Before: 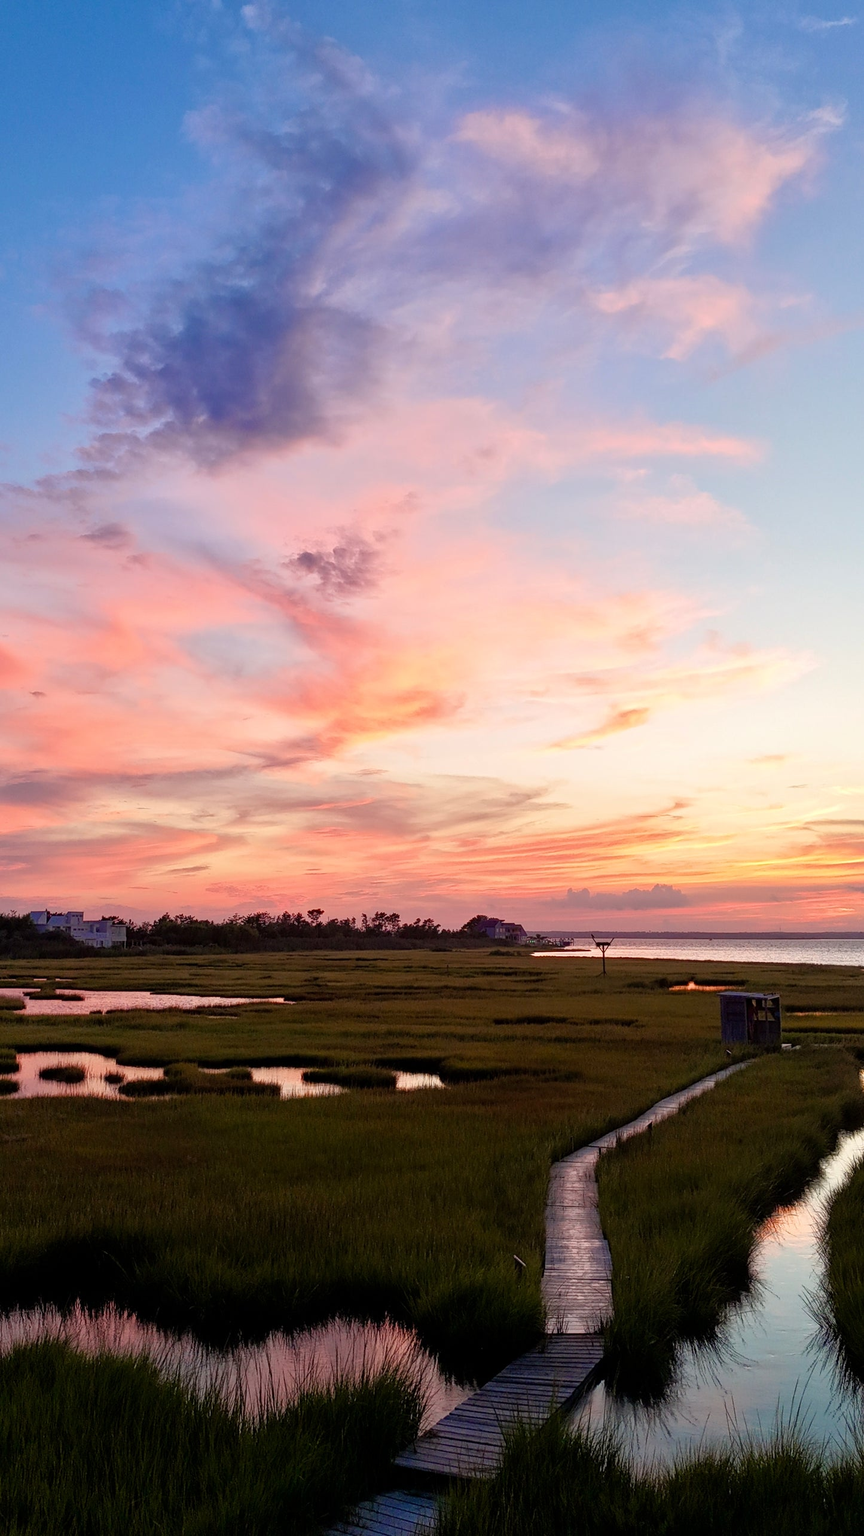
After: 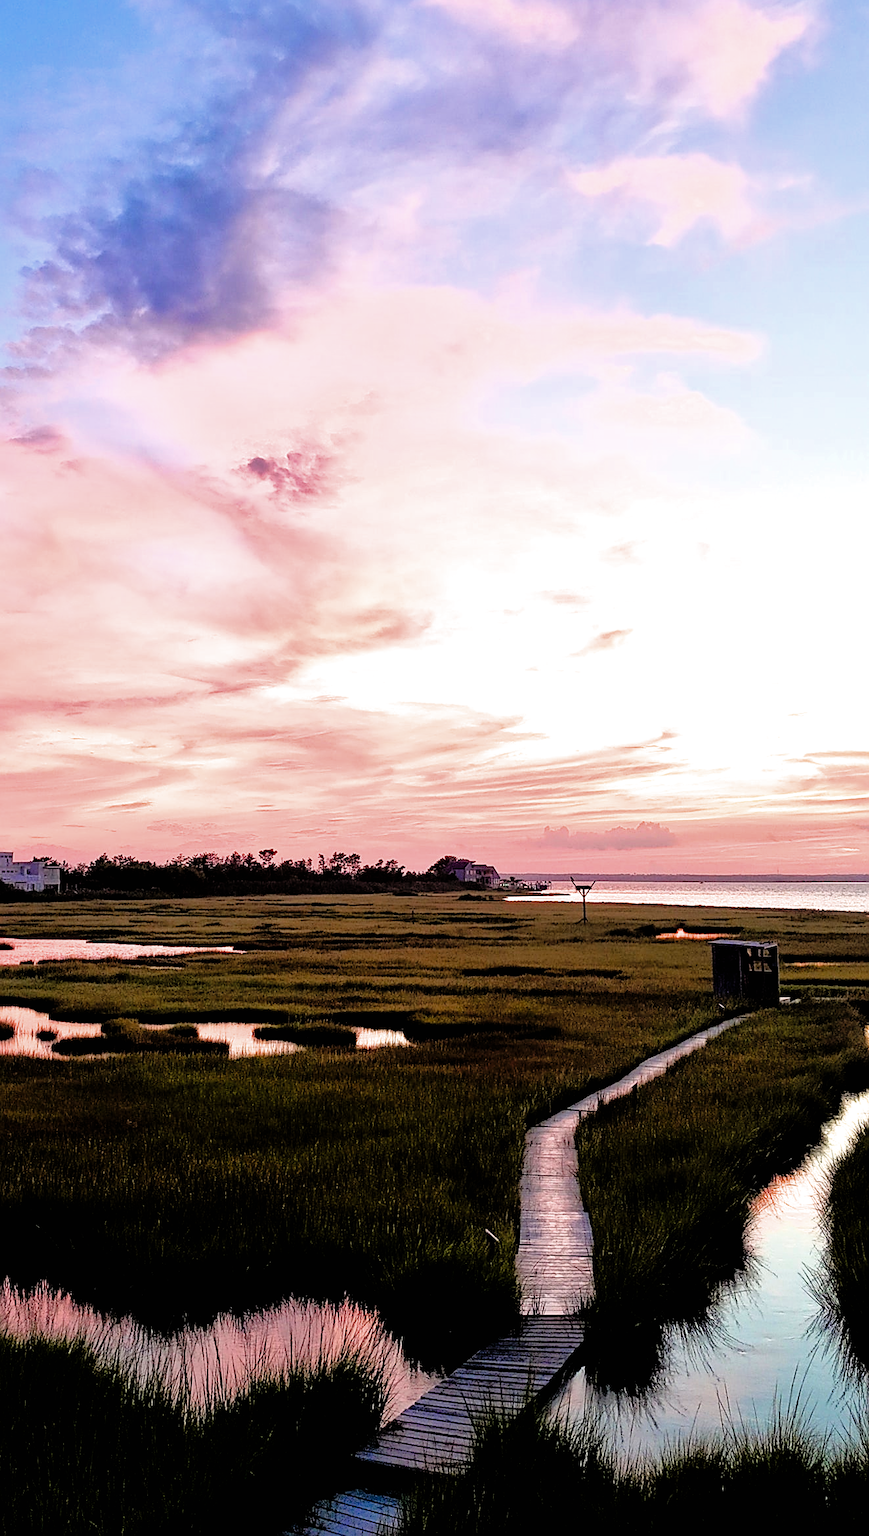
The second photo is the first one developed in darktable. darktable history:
sharpen: on, module defaults
crop and rotate: left 8.371%, top 8.884%
filmic rgb: black relative exposure -4 EV, white relative exposure 2.99 EV, hardness 3.01, contrast 1.503
shadows and highlights: on, module defaults
exposure: black level correction 0, exposure 1 EV, compensate exposure bias true, compensate highlight preservation false
